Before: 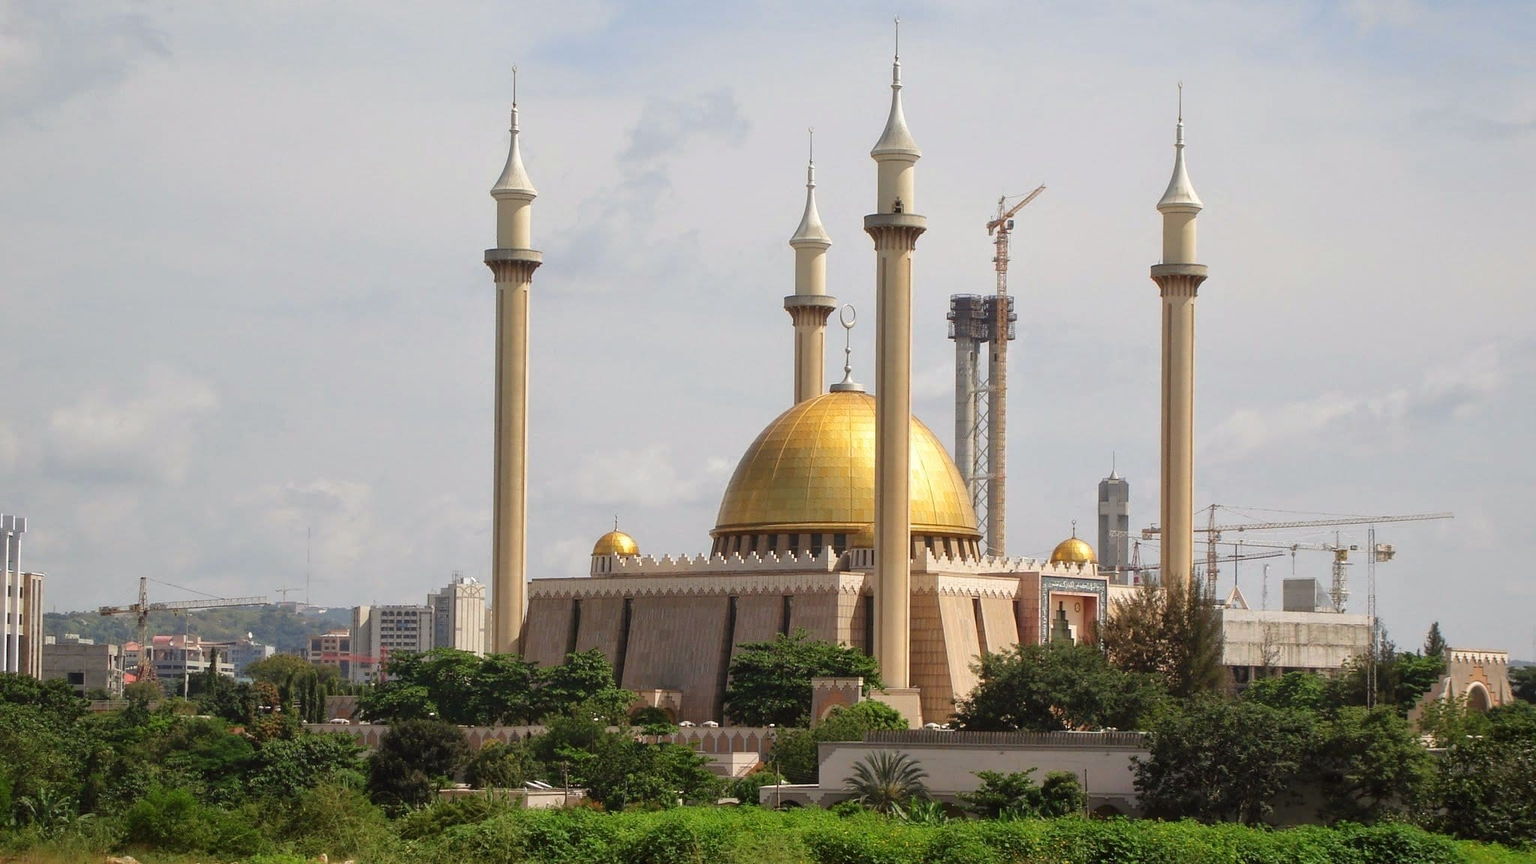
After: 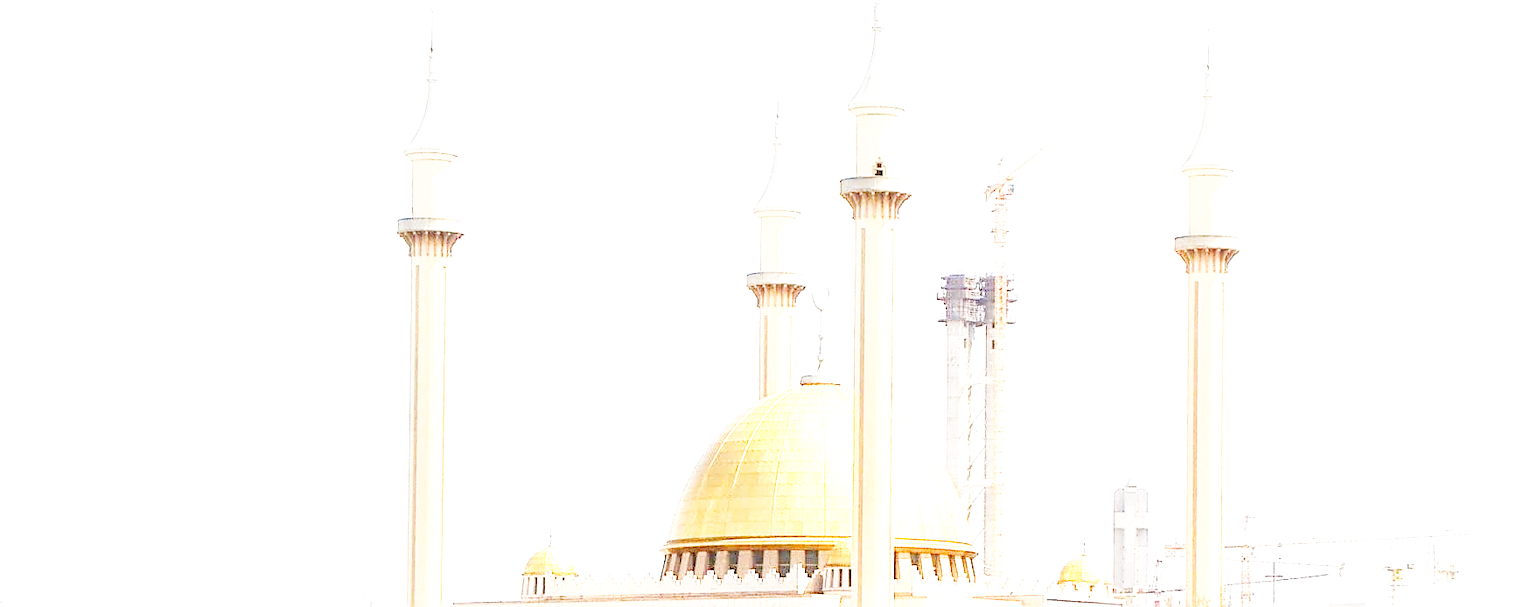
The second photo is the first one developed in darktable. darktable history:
base curve: curves: ch0 [(0, 0) (0, 0) (0.002, 0.001) (0.008, 0.003) (0.019, 0.011) (0.037, 0.037) (0.064, 0.11) (0.102, 0.232) (0.152, 0.379) (0.216, 0.524) (0.296, 0.665) (0.394, 0.789) (0.512, 0.881) (0.651, 0.945) (0.813, 0.986) (1, 1)], preserve colors none
crop and rotate: left 9.38%, top 7.24%, right 4.877%, bottom 32.374%
sharpen: on, module defaults
exposure: exposure 2.061 EV, compensate exposure bias true, compensate highlight preservation false
